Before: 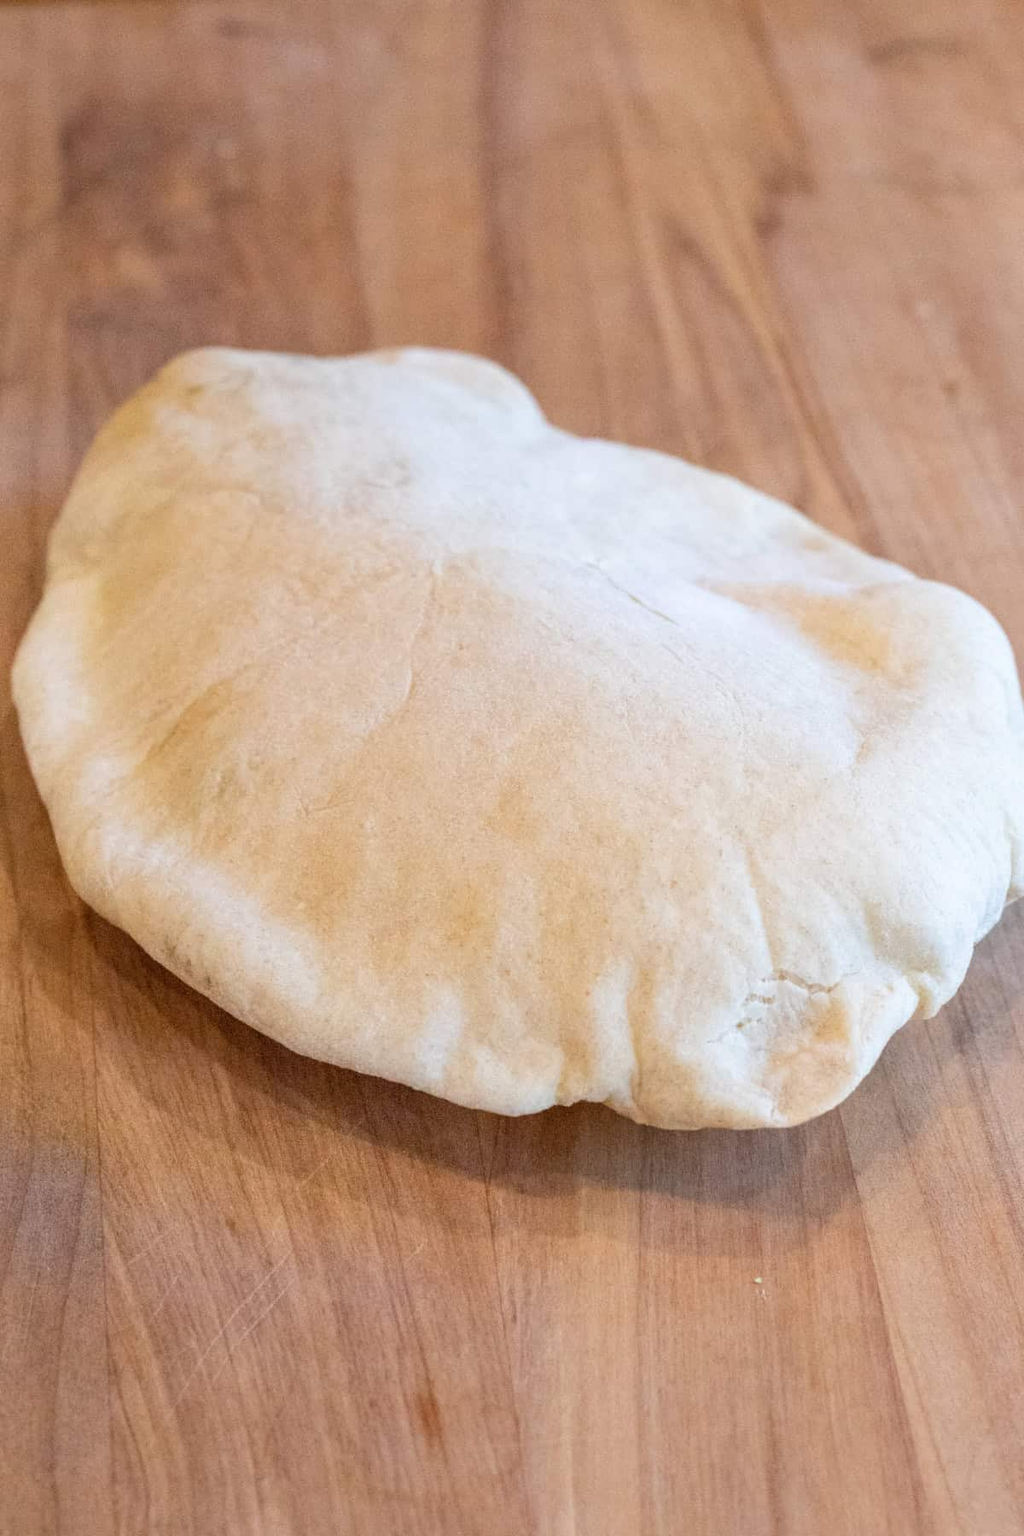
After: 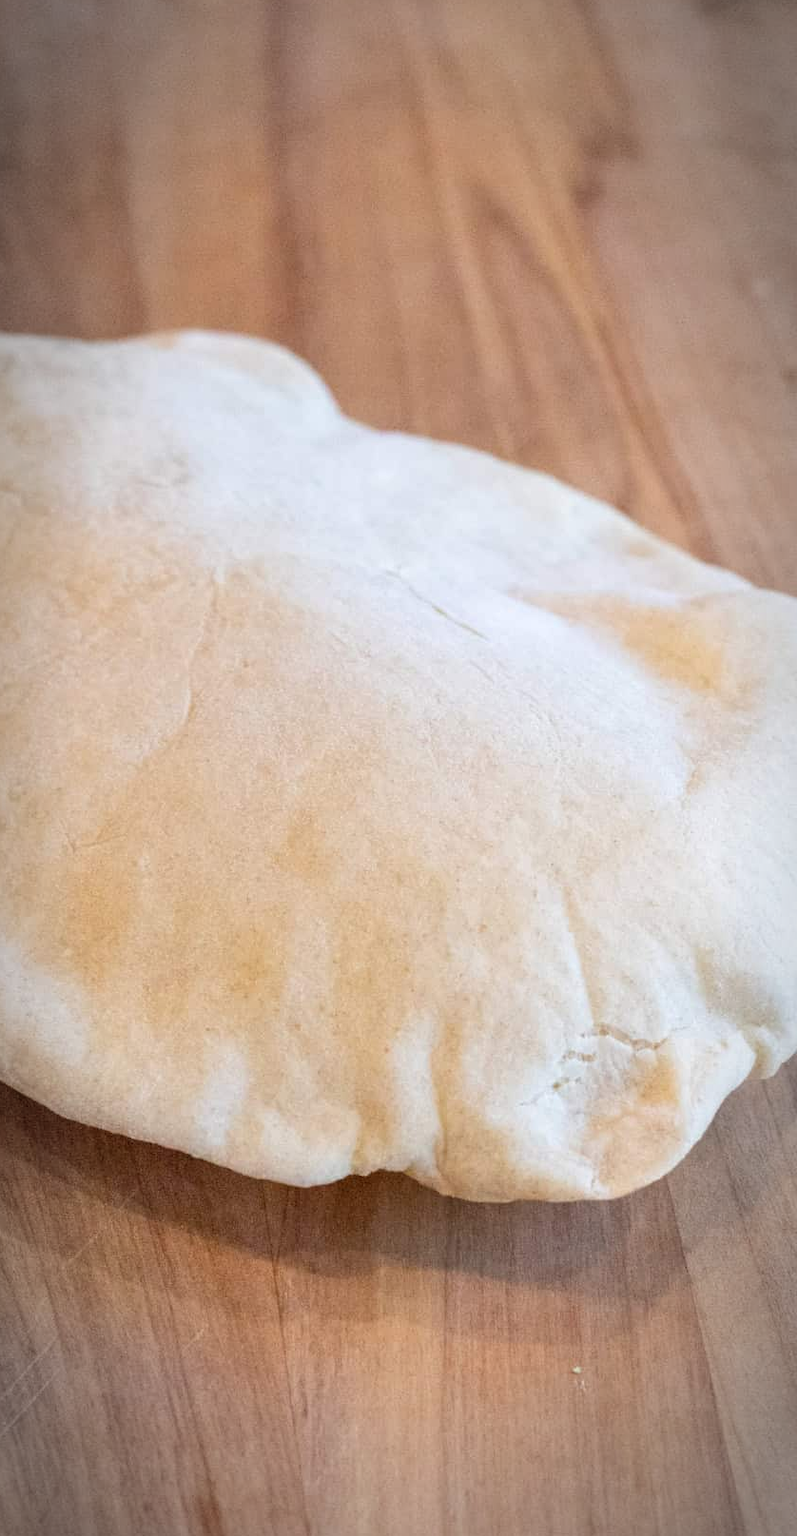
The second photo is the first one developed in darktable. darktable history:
crop and rotate: left 23.55%, top 3.355%, right 6.539%, bottom 6.913%
vignetting: automatic ratio true
